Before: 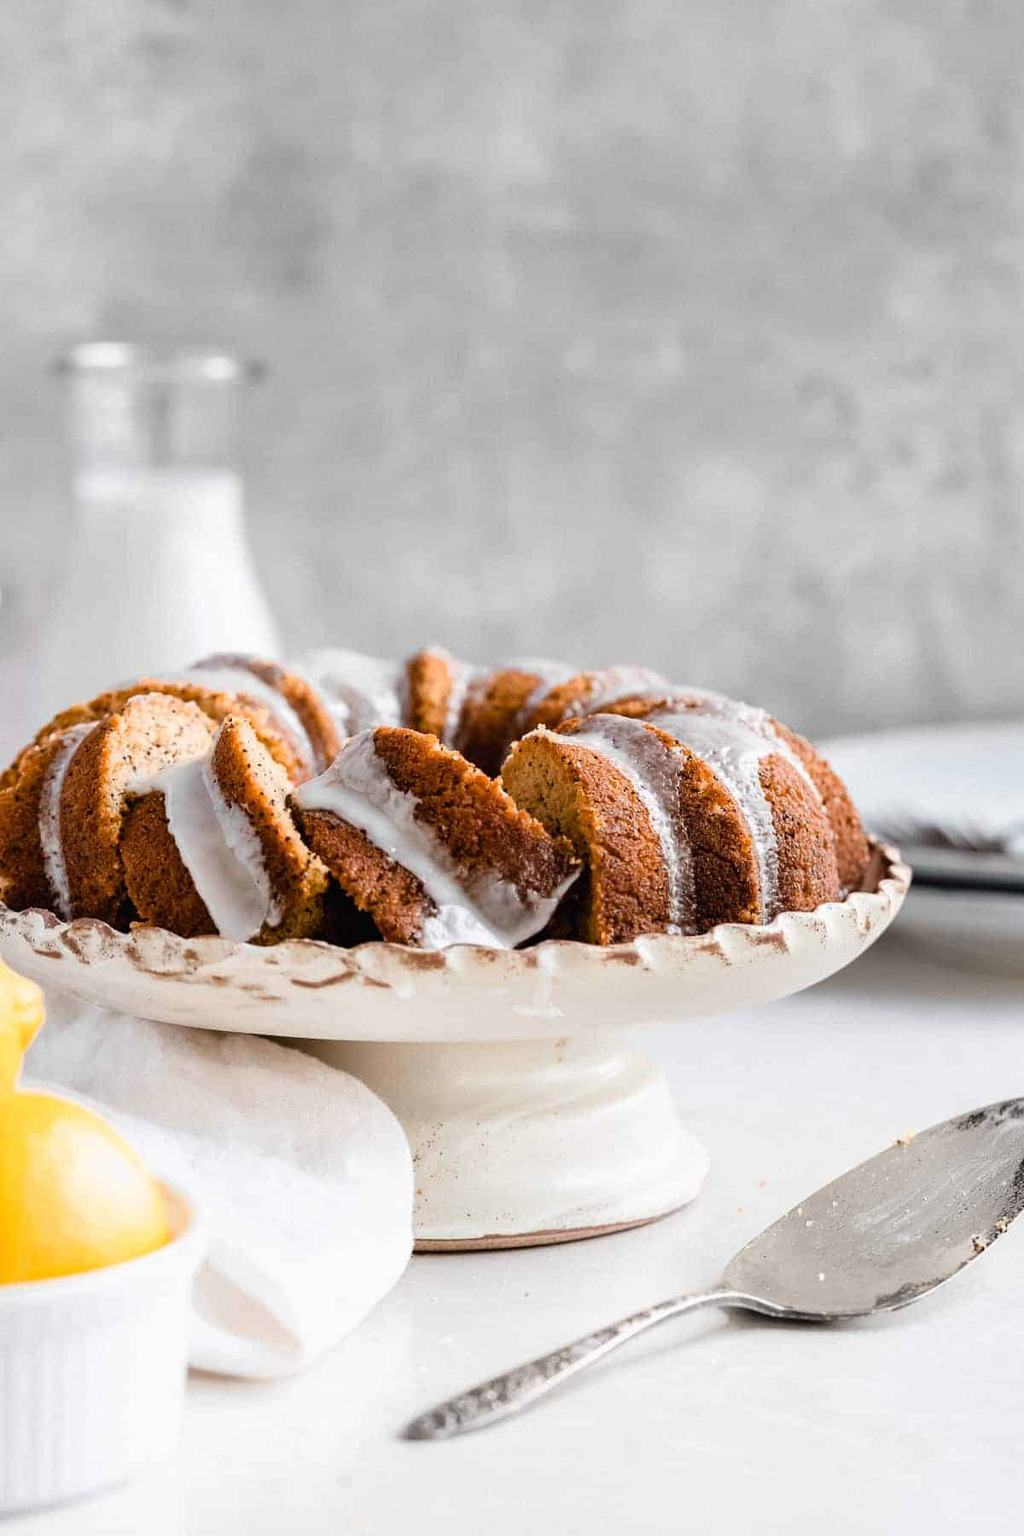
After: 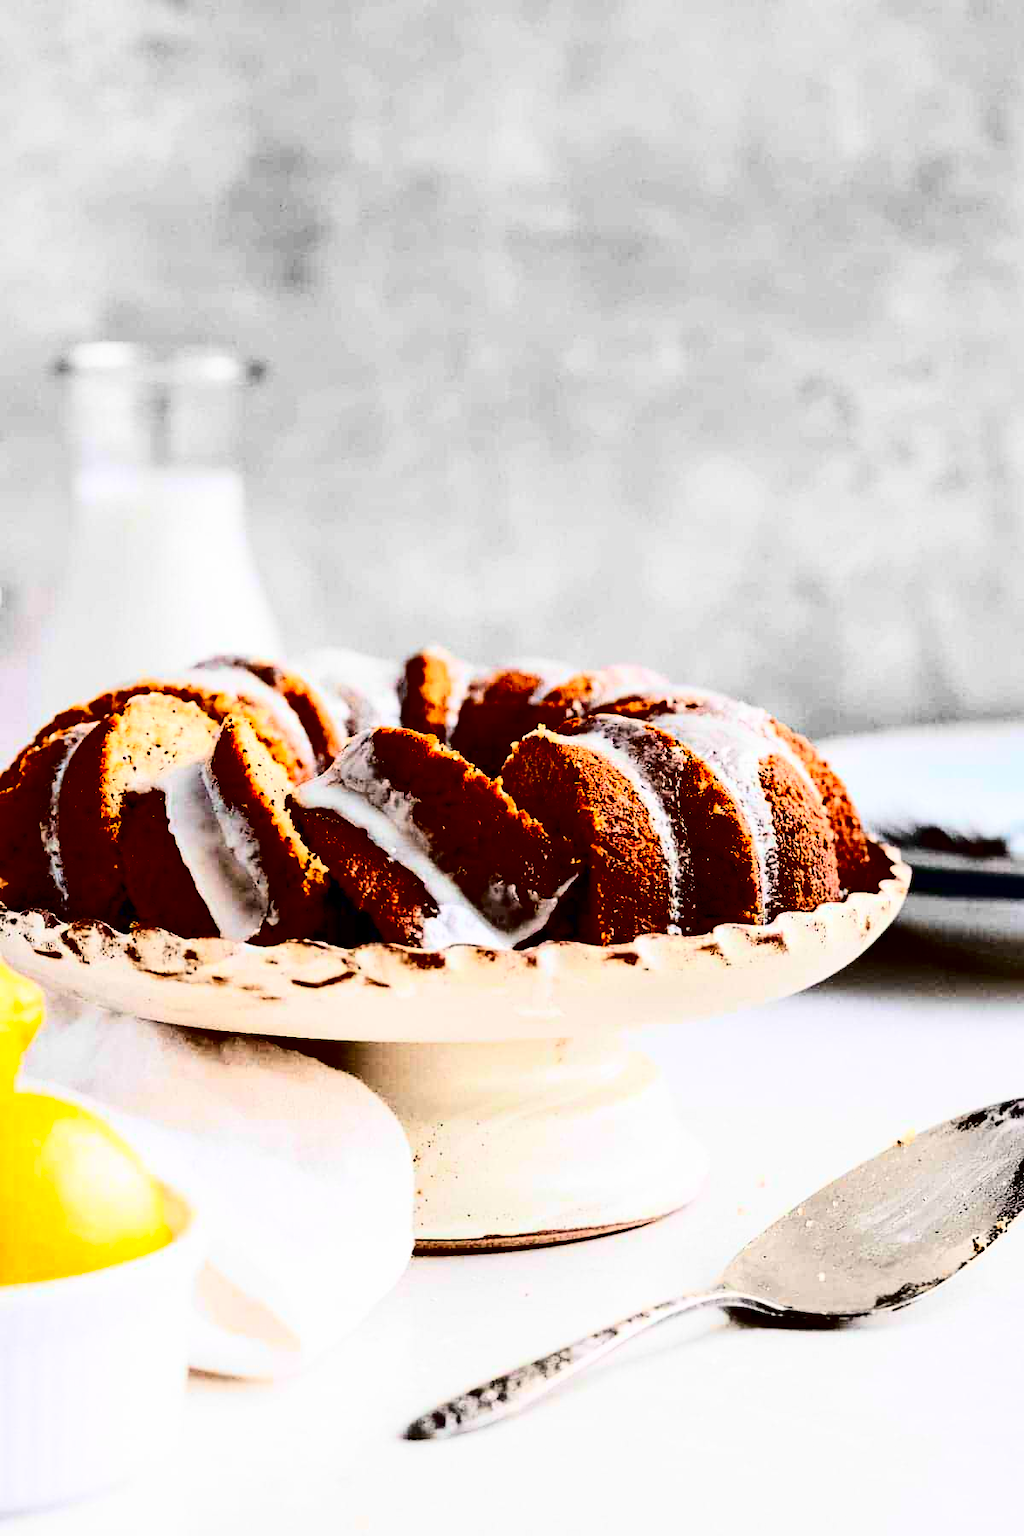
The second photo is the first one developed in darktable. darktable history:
contrast brightness saturation: contrast 0.77, brightness -1, saturation 1
white balance: emerald 1
